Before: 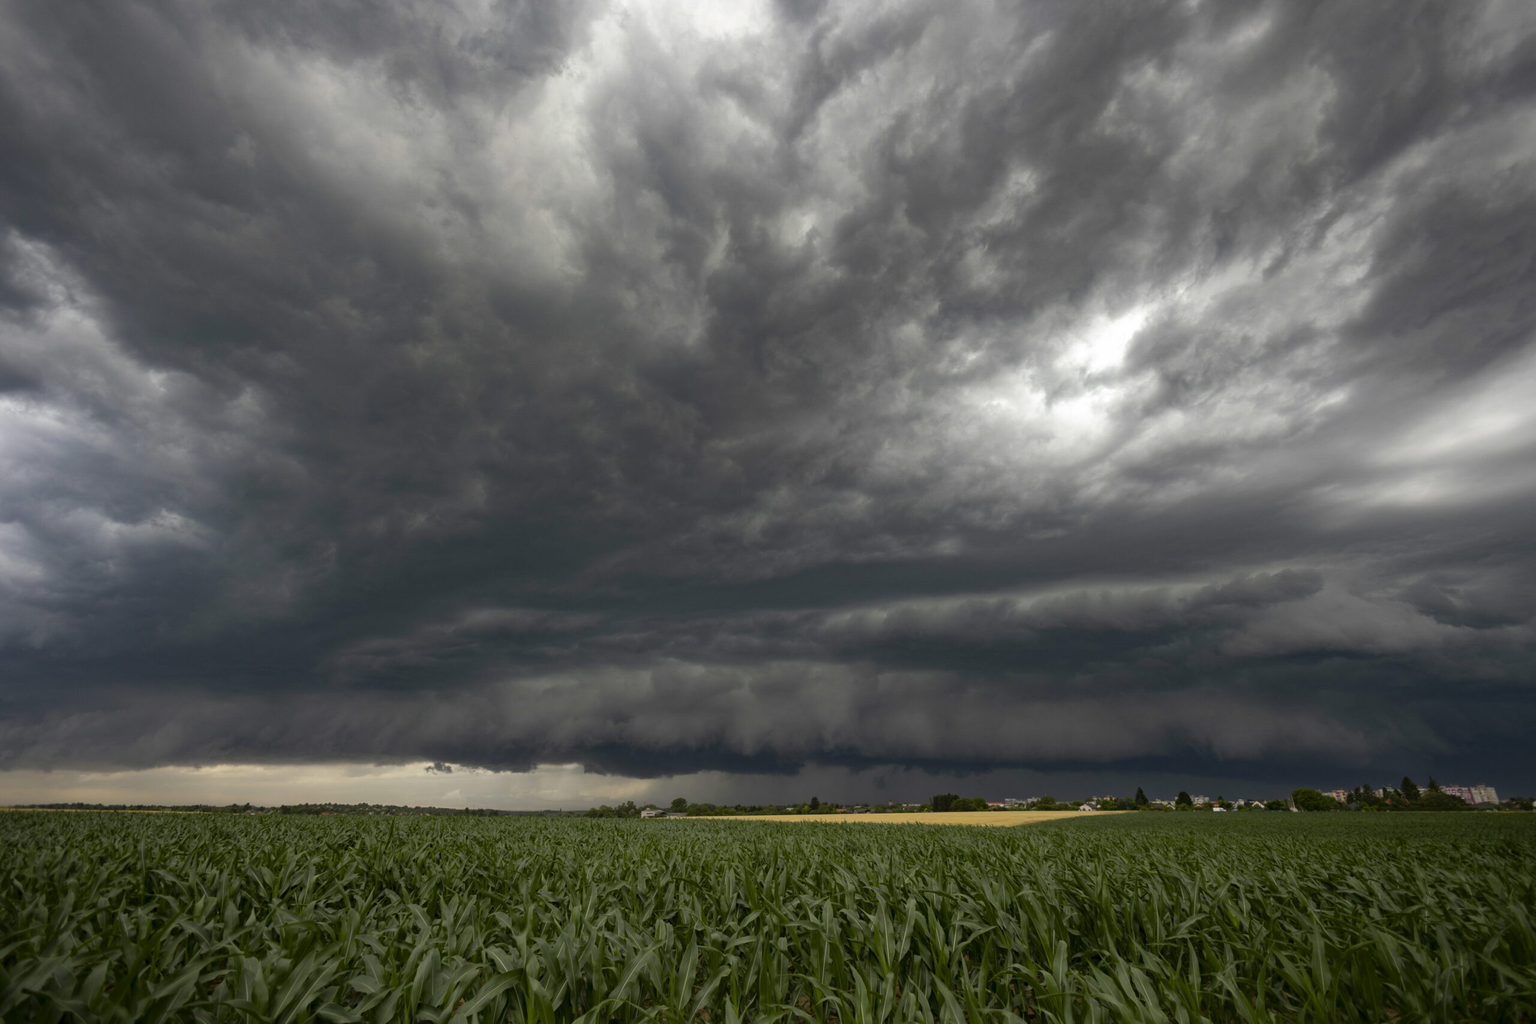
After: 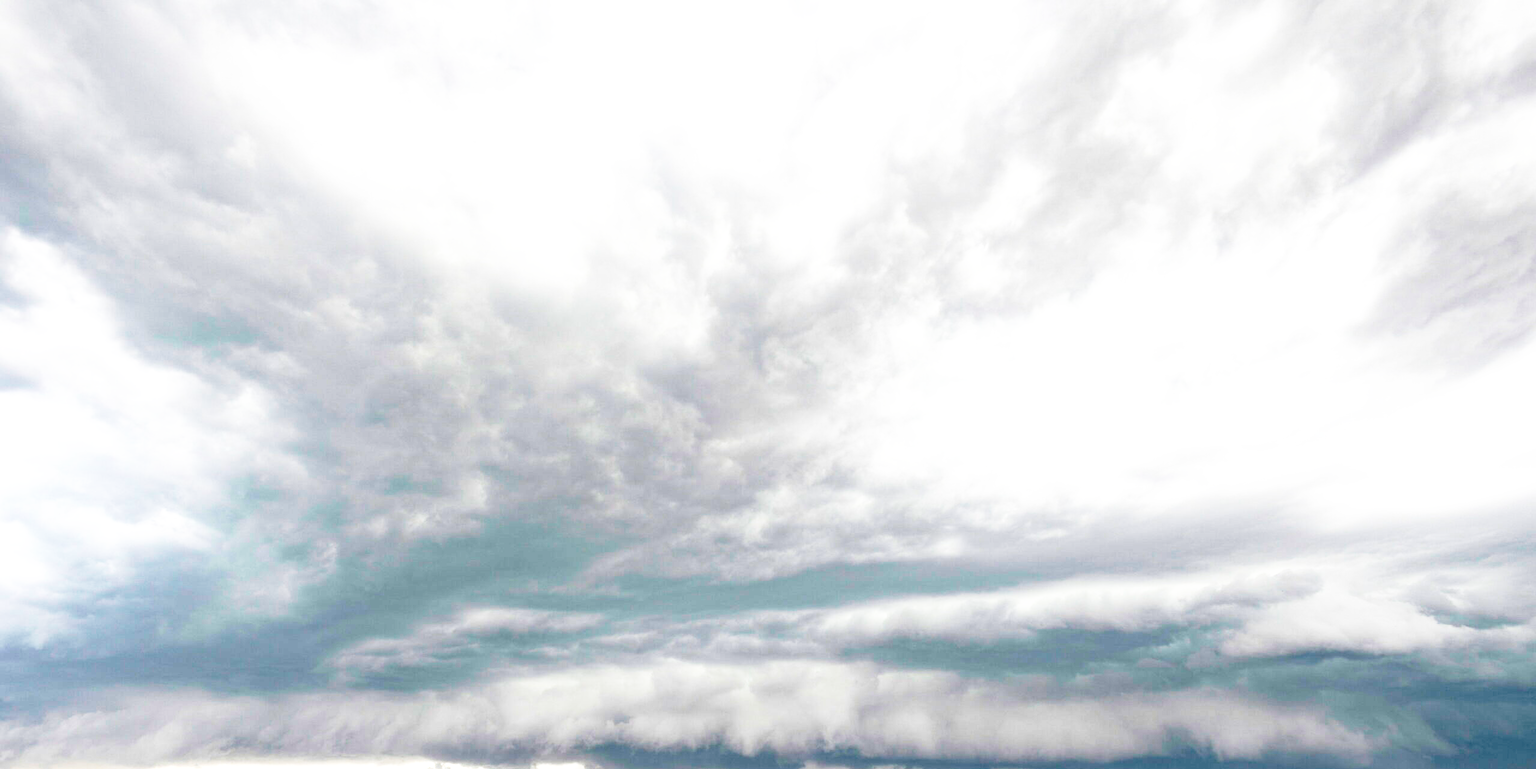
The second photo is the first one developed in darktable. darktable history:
exposure: black level correction 0, exposure 1.991 EV, compensate exposure bias true, compensate highlight preservation false
contrast brightness saturation: saturation -0.067
crop: bottom 24.843%
base curve: curves: ch0 [(0, 0) (0.012, 0.01) (0.073, 0.168) (0.31, 0.711) (0.645, 0.957) (1, 1)], preserve colors none
